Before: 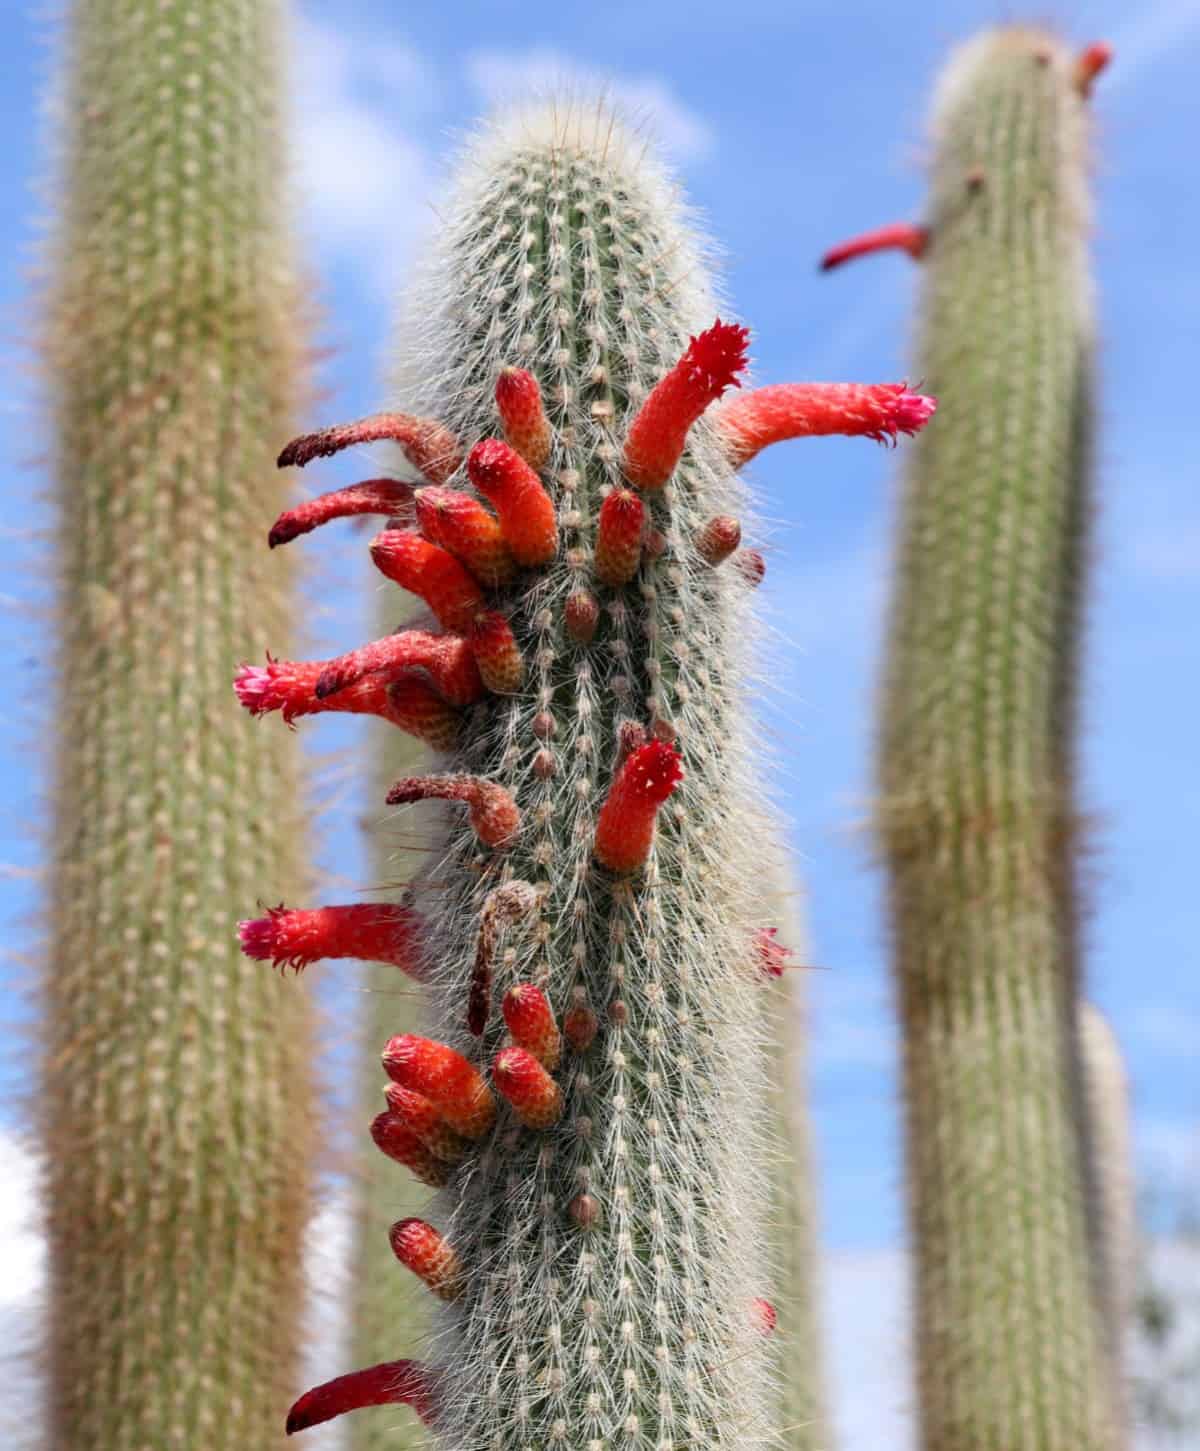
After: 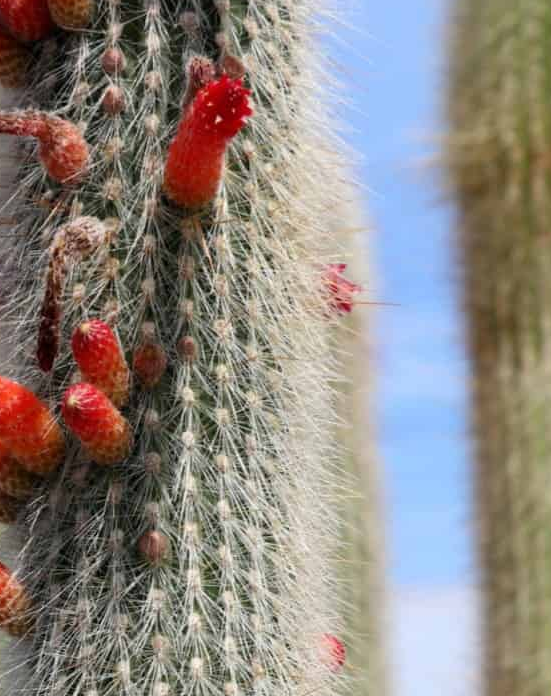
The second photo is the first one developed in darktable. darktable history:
crop: left 35.933%, top 45.823%, right 18.136%, bottom 6.148%
